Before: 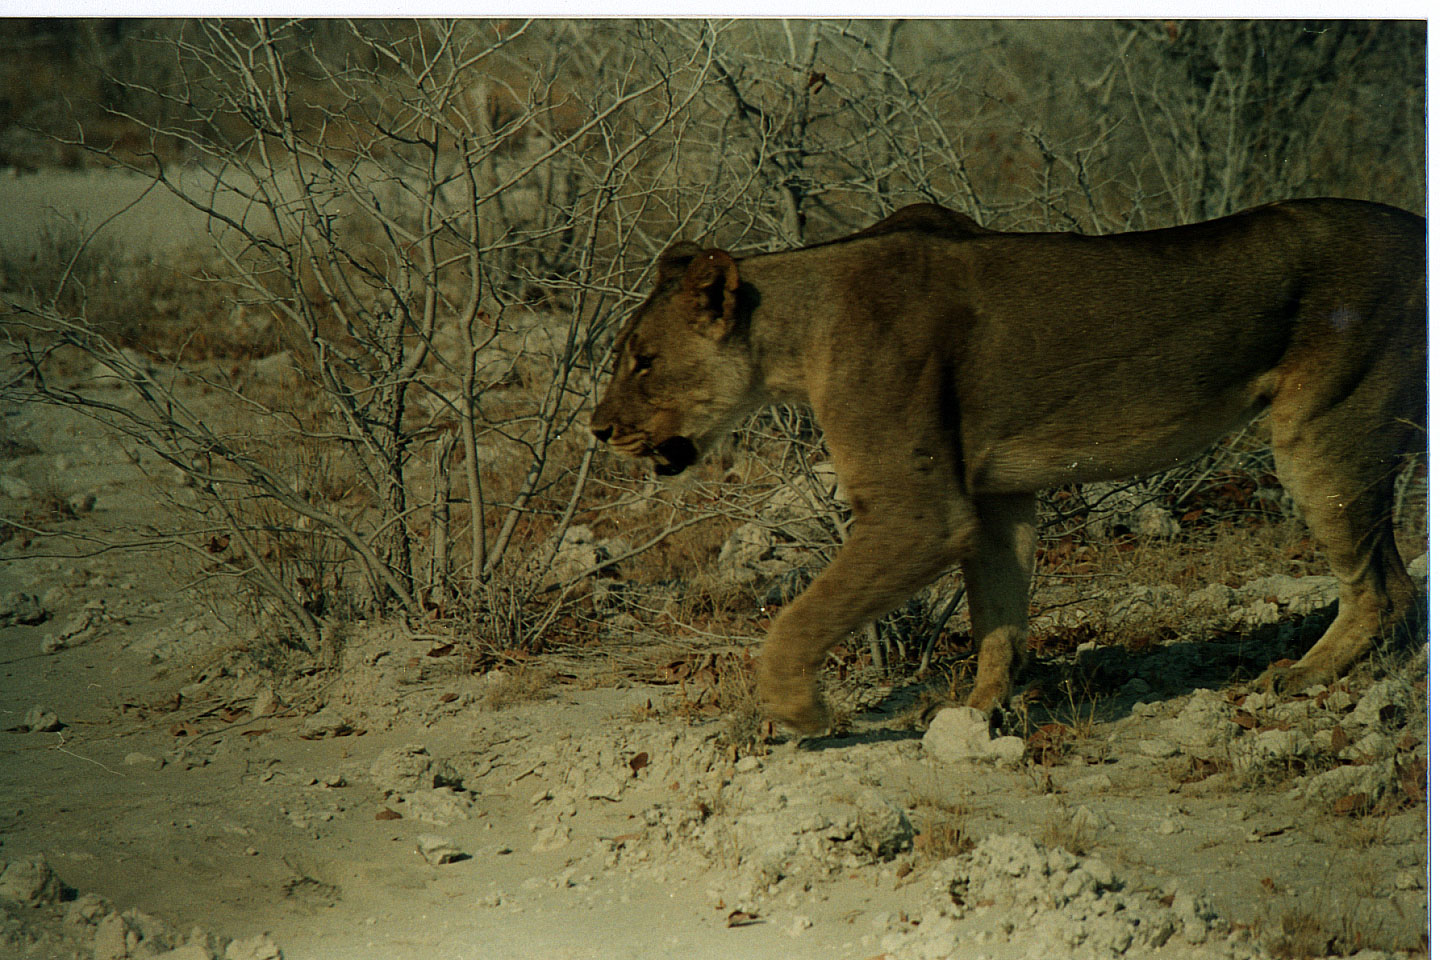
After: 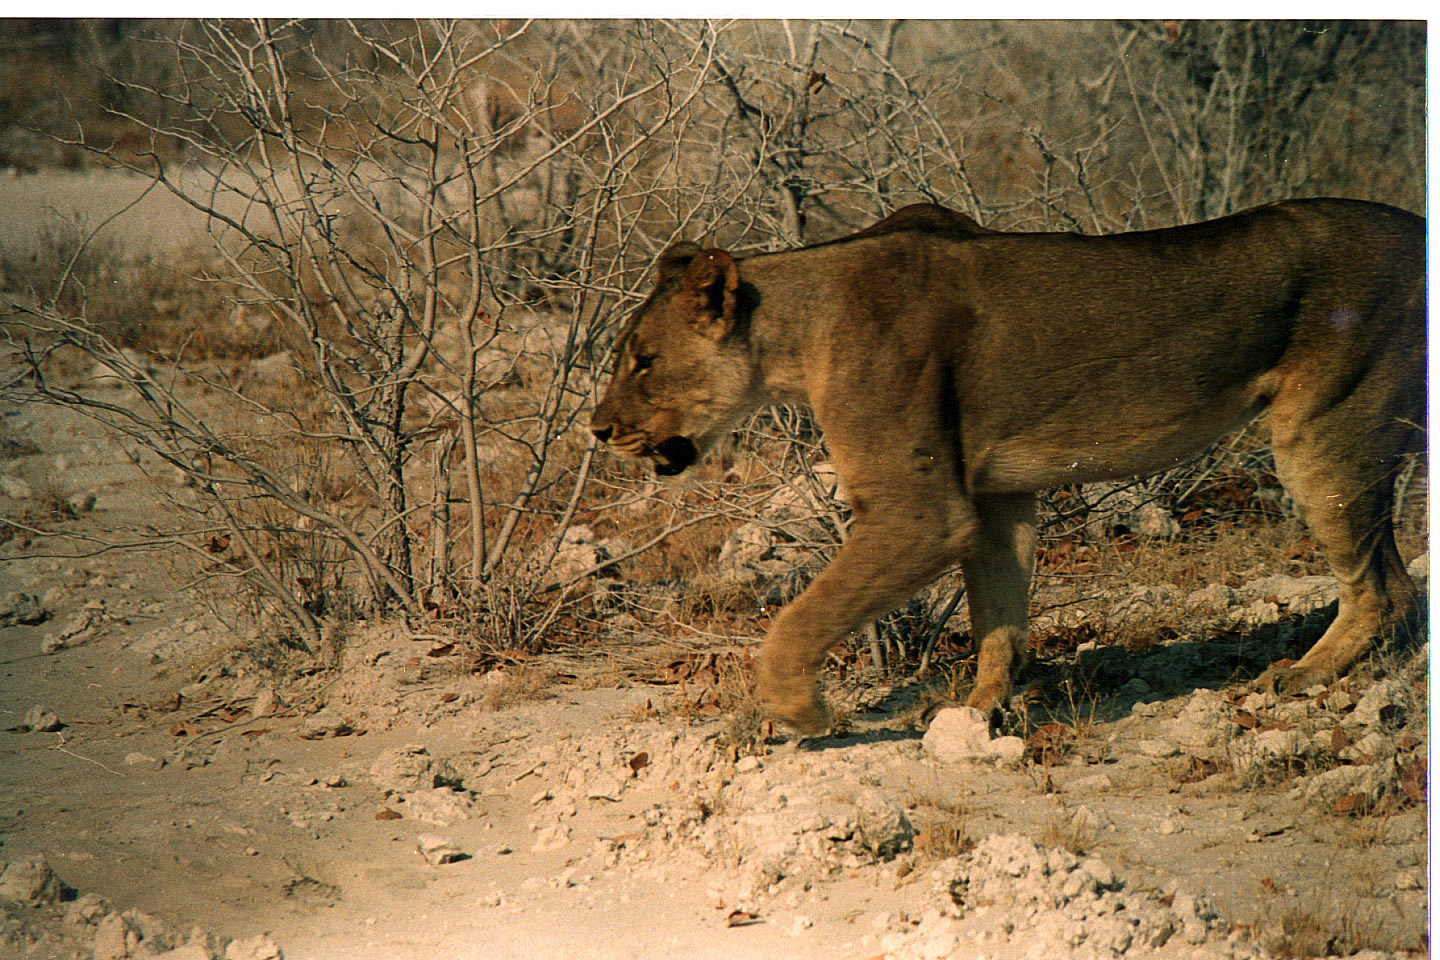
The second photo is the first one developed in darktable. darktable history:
exposure: exposure 0.722 EV, compensate highlight preservation false
white balance: red 1.188, blue 1.11
